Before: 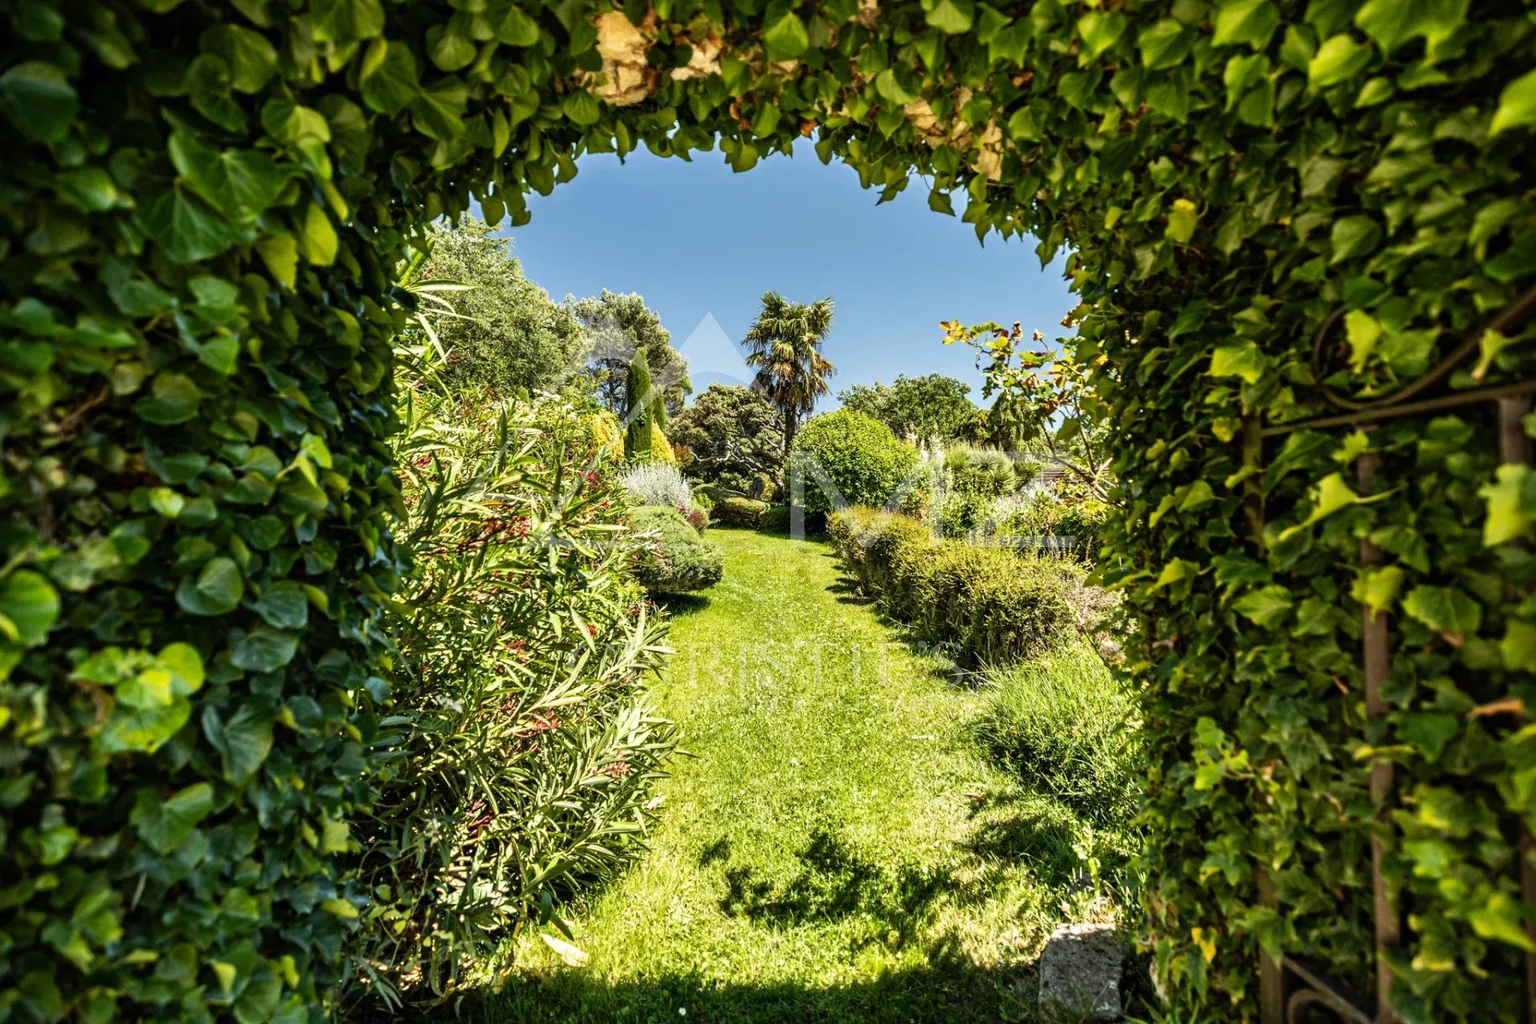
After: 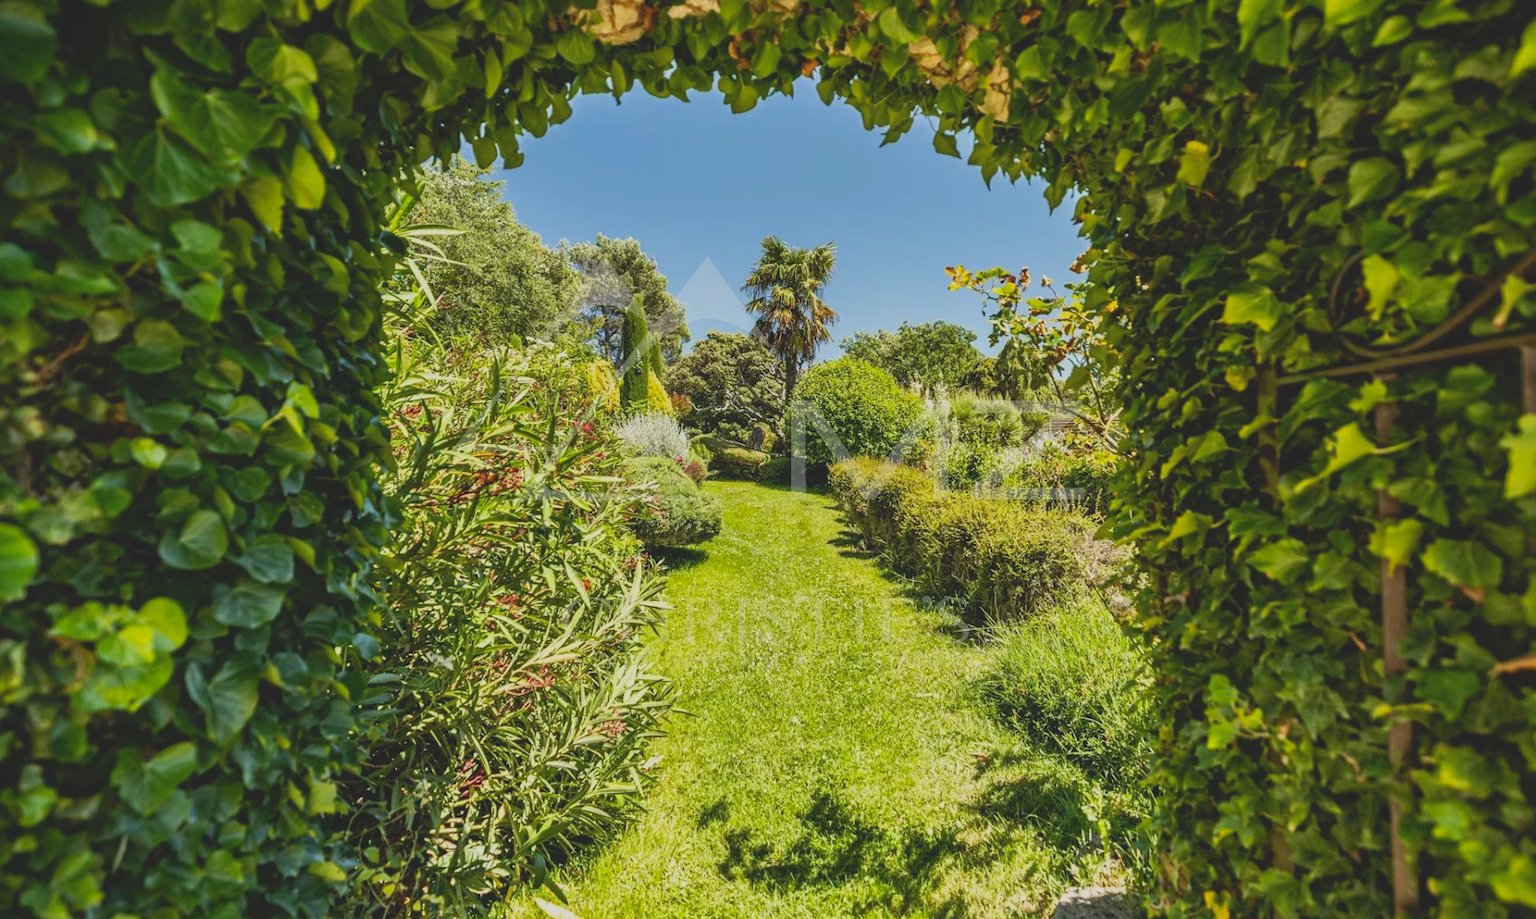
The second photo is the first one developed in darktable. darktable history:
contrast brightness saturation: contrast -0.28
crop: left 1.507%, top 6.147%, right 1.379%, bottom 6.637%
color balance rgb: global vibrance 0.5%
